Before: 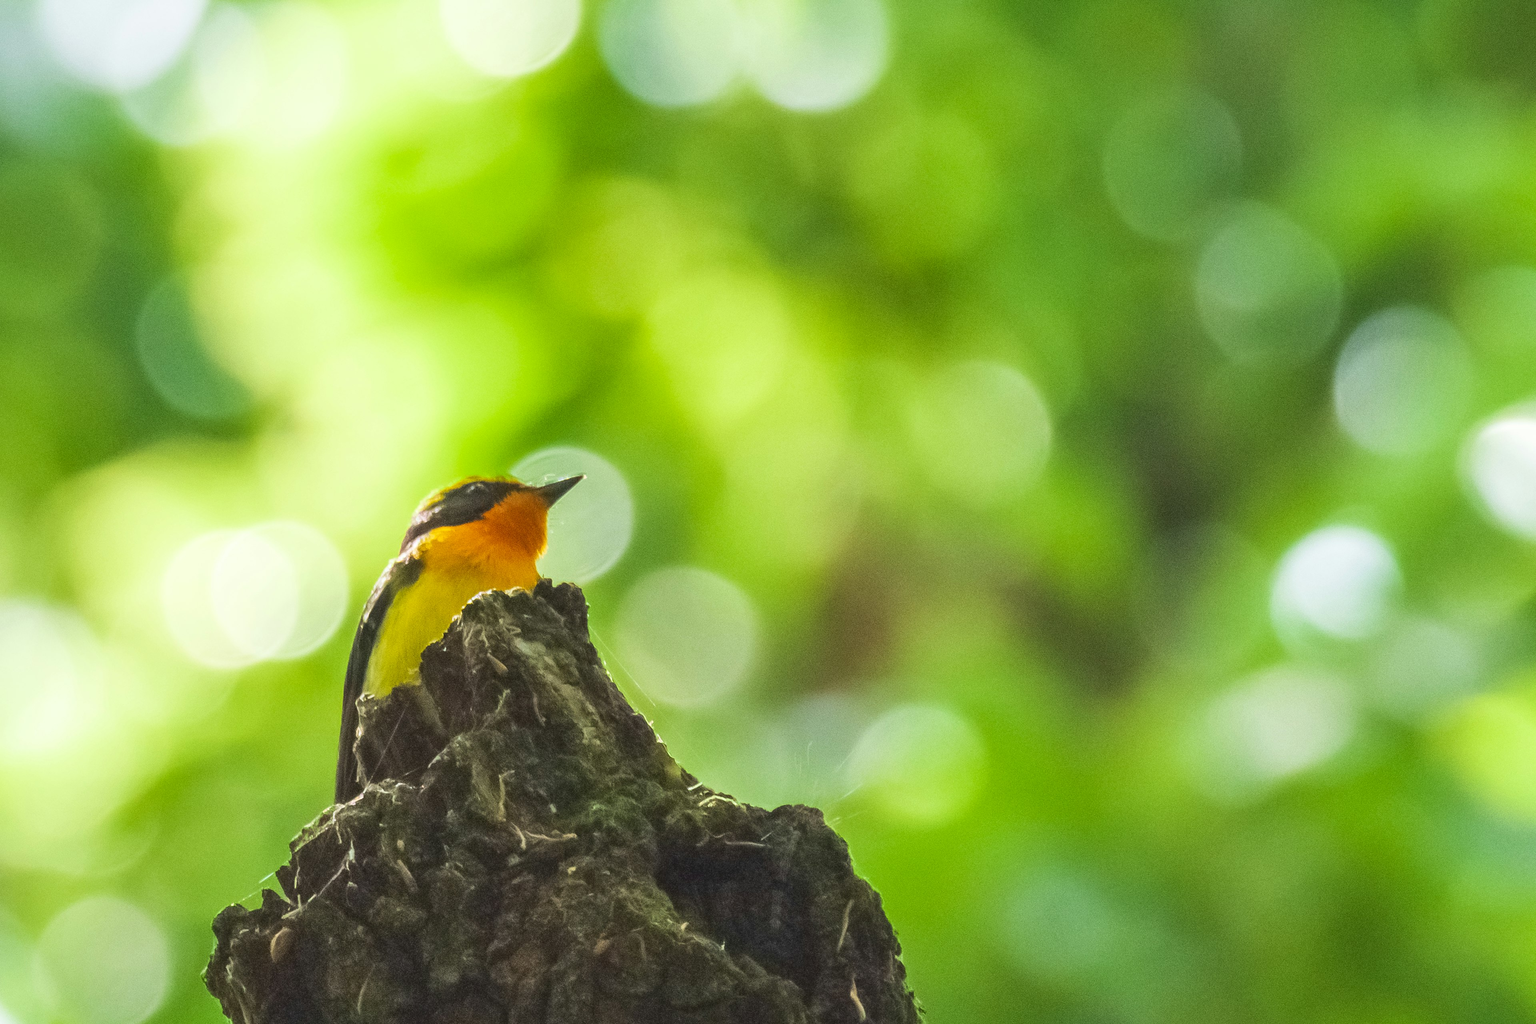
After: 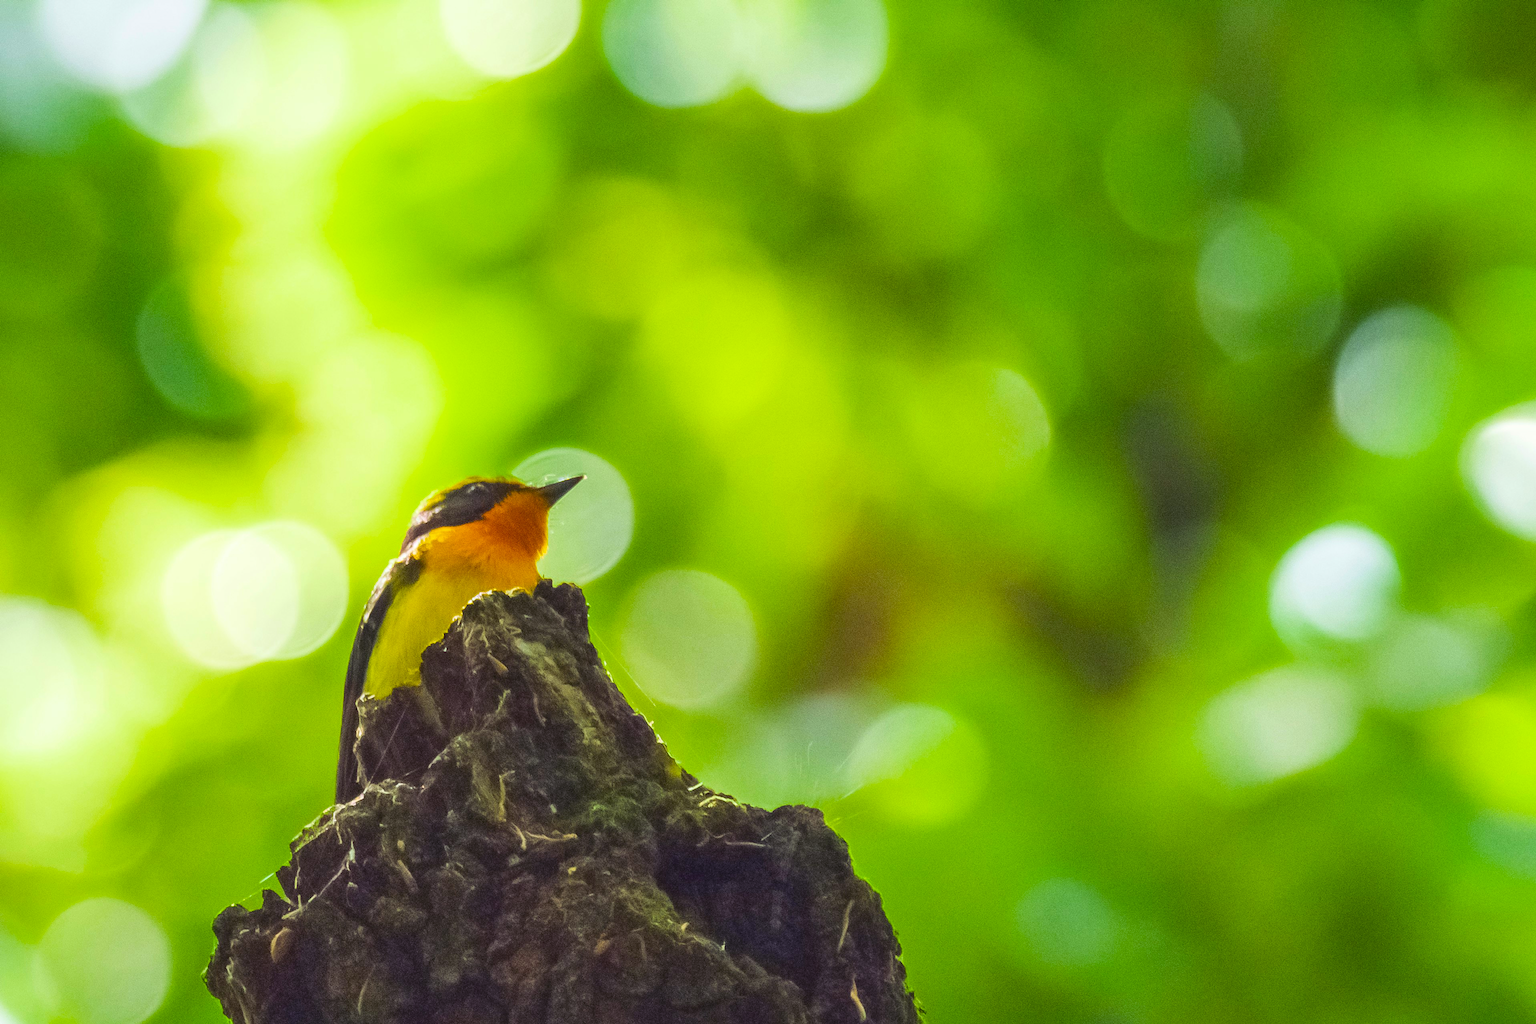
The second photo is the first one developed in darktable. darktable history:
color balance rgb: shadows lift › luminance -21.264%, shadows lift › chroma 9.234%, shadows lift › hue 284.34°, perceptual saturation grading › global saturation 43.327%
